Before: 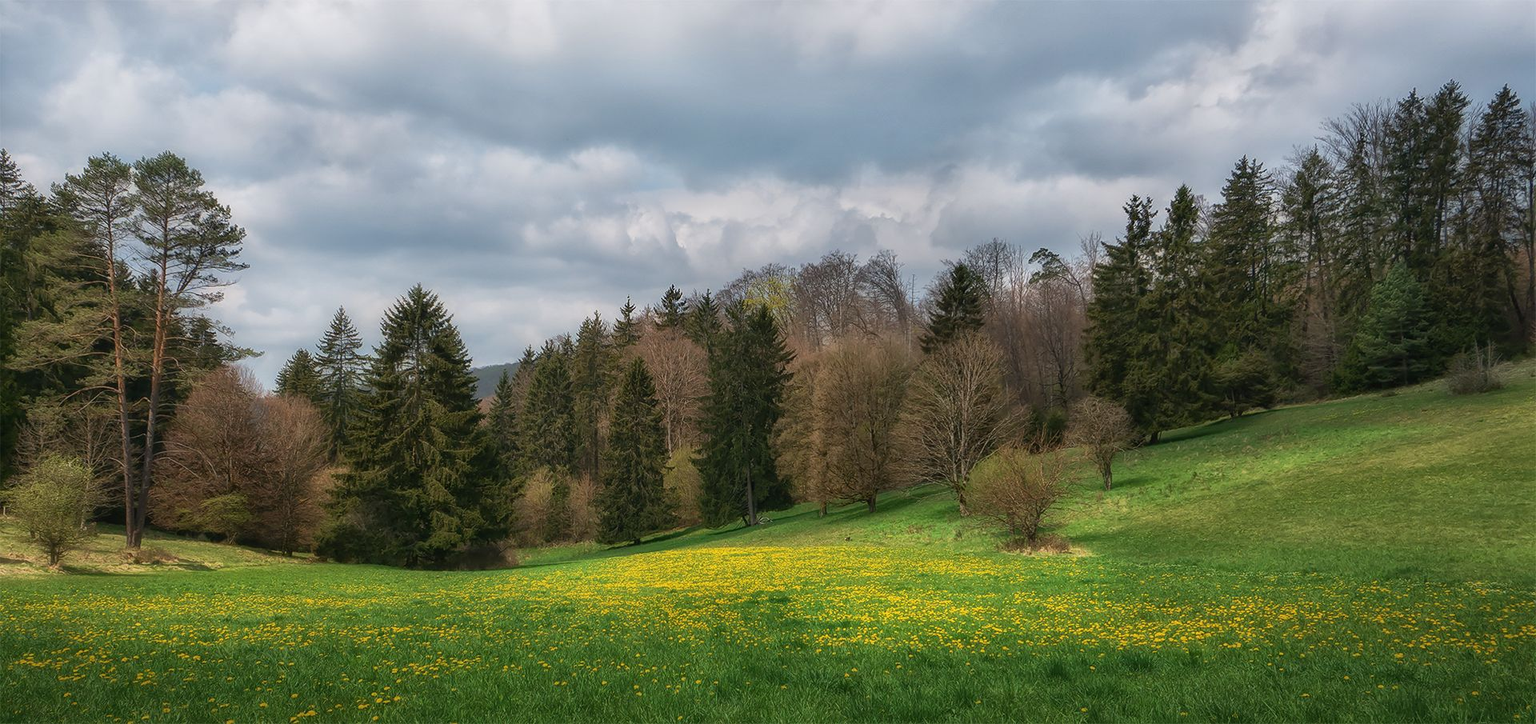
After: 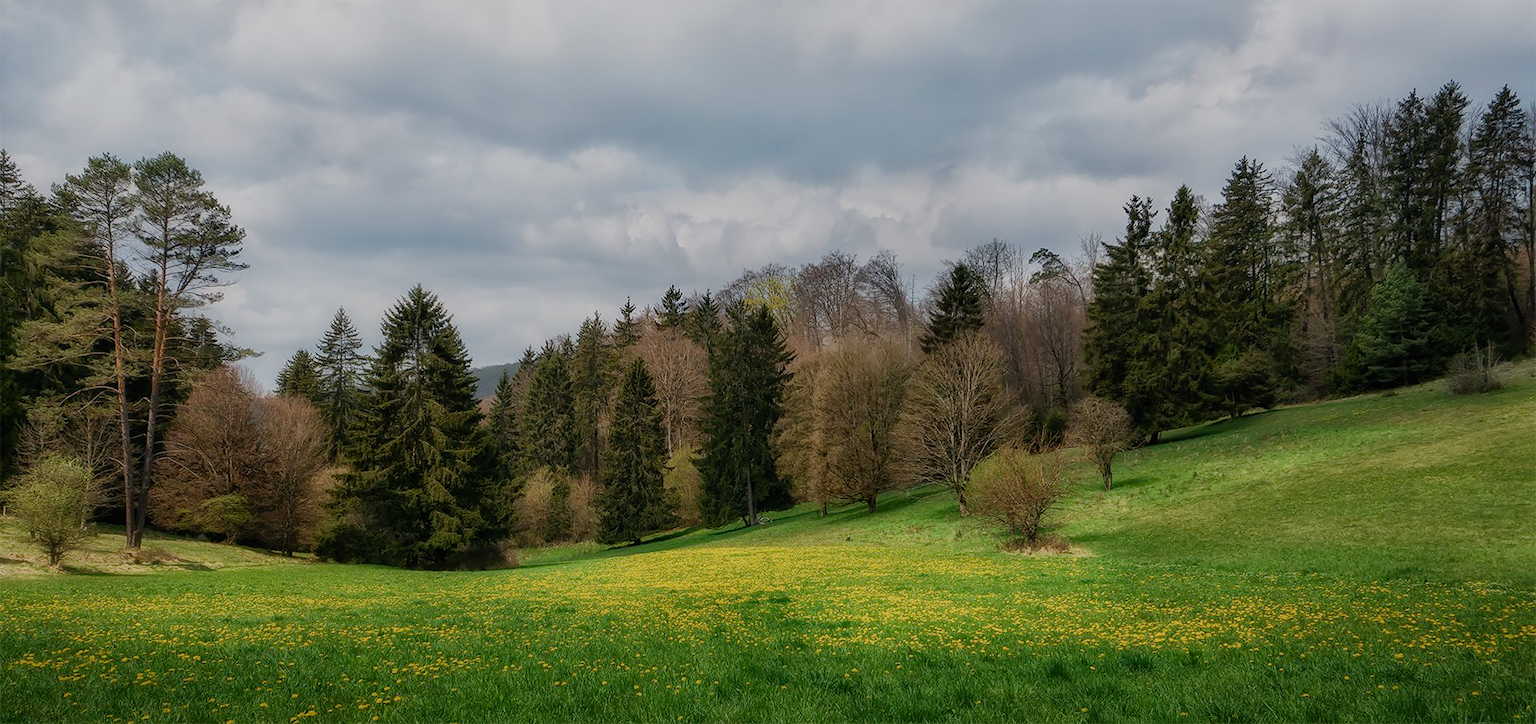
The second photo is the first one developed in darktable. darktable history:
tone equalizer: edges refinement/feathering 500, mask exposure compensation -1.57 EV, preserve details no
filmic rgb: black relative exposure -7.65 EV, white relative exposure 4.56 EV, hardness 3.61, contrast 0.996, add noise in highlights 0.002, preserve chrominance no, color science v3 (2019), use custom middle-gray values true, contrast in highlights soft
